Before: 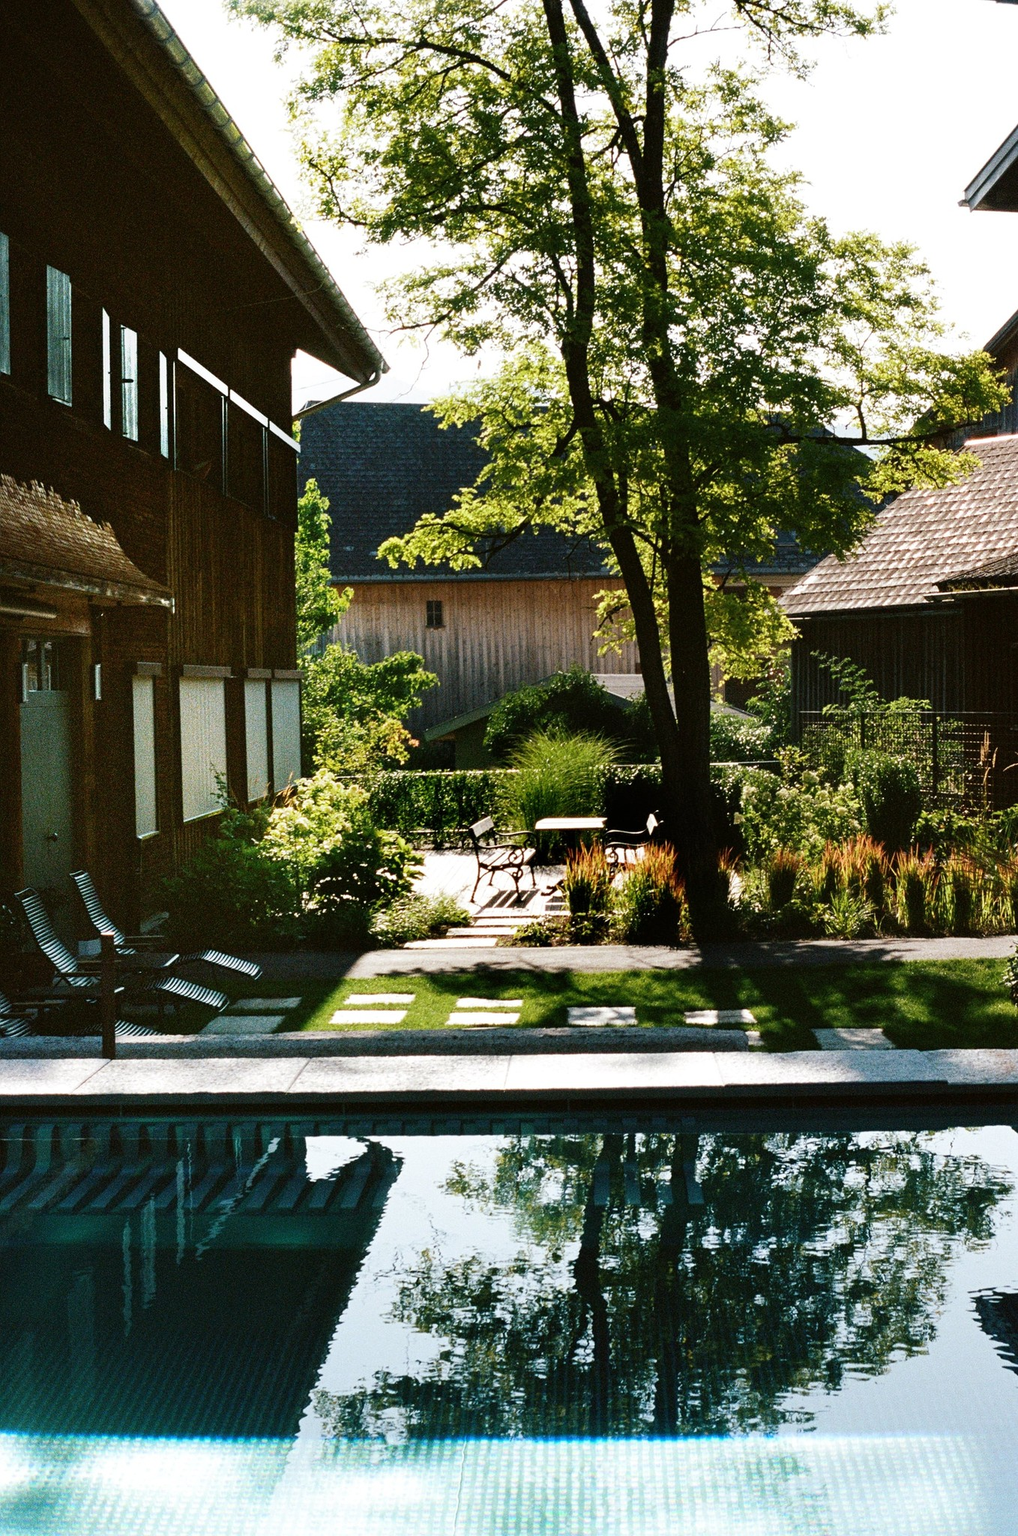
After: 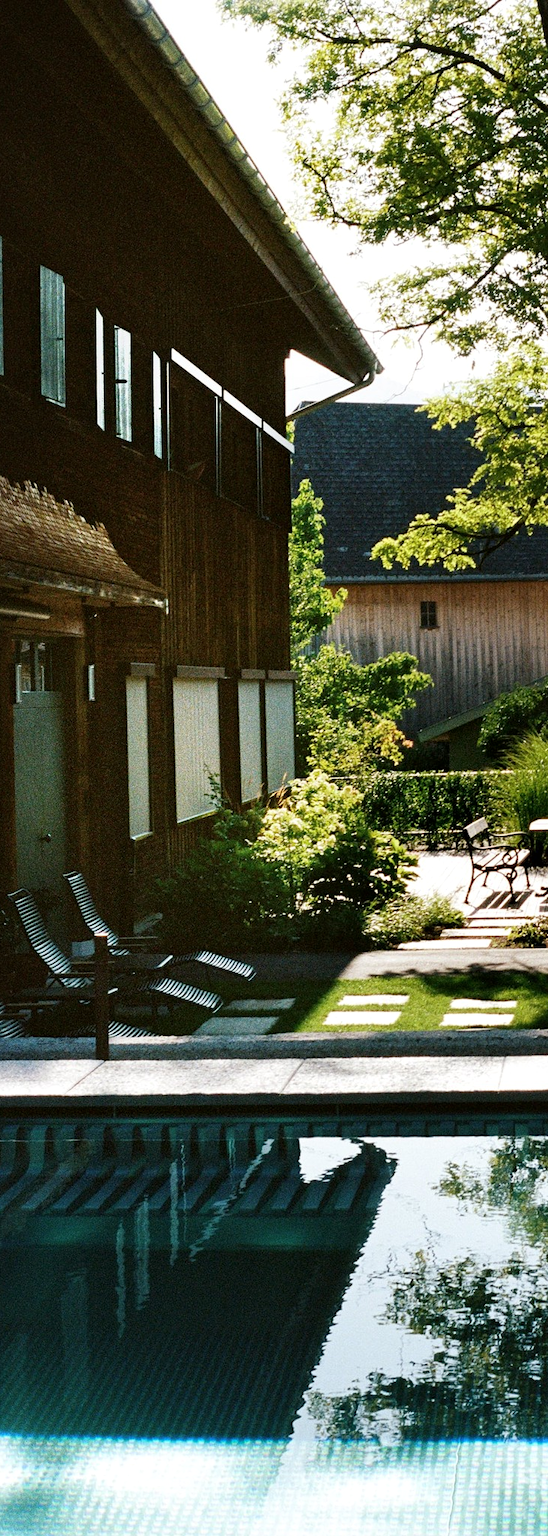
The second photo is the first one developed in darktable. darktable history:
crop: left 0.708%, right 45.403%, bottom 0.091%
local contrast: mode bilateral grid, contrast 19, coarseness 49, detail 119%, midtone range 0.2
